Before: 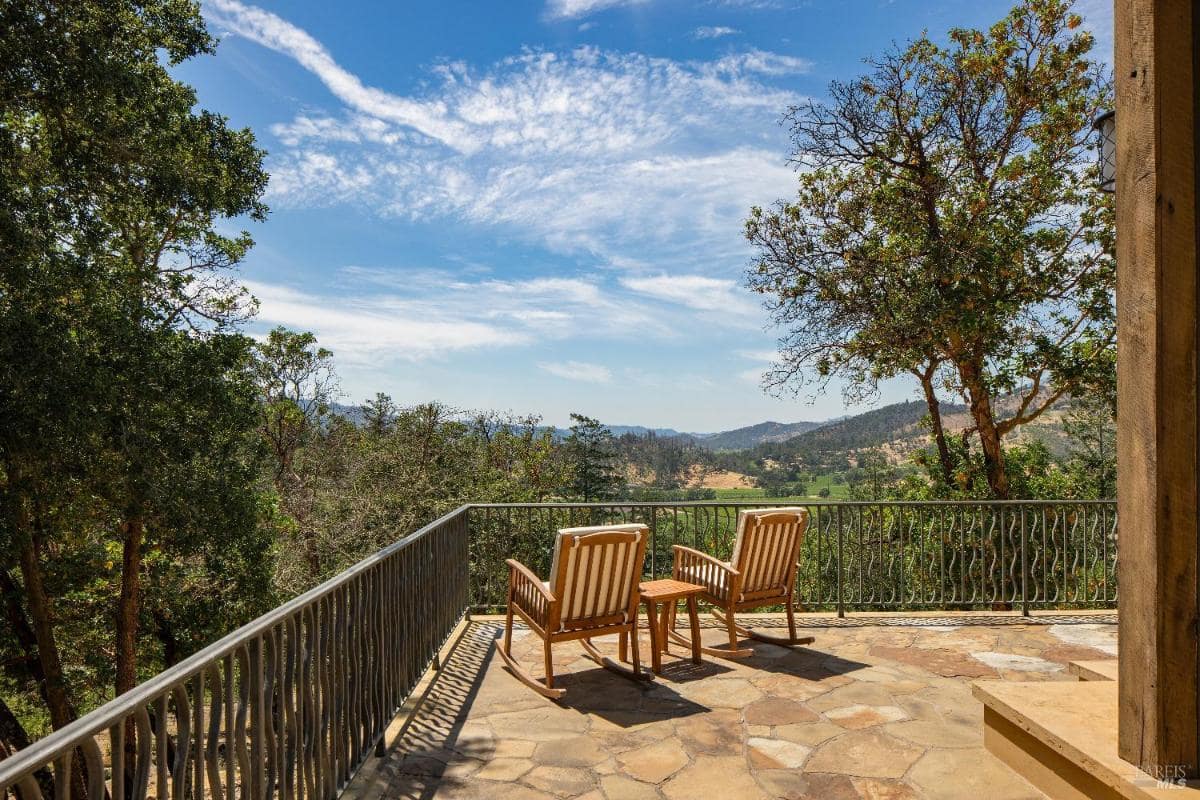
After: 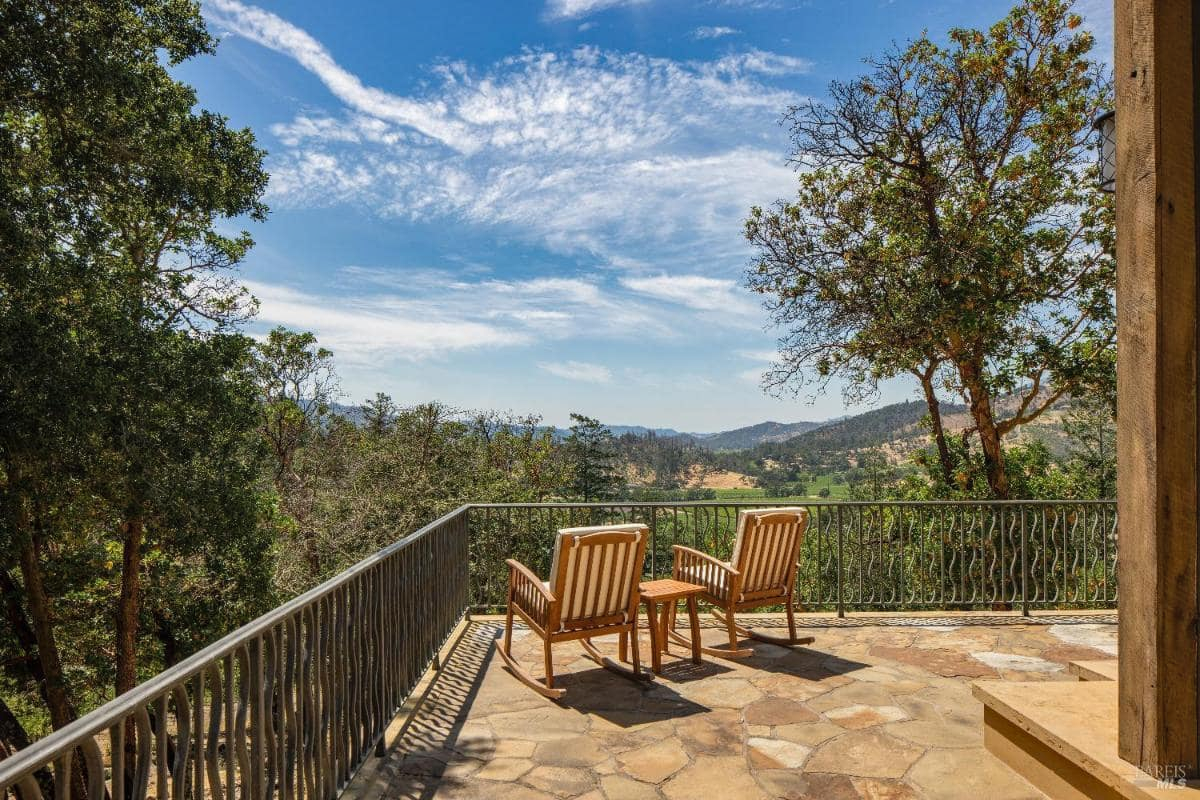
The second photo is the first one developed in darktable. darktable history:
shadows and highlights: shadows 11.6, white point adjustment 1.24, soften with gaussian
local contrast: detail 109%
